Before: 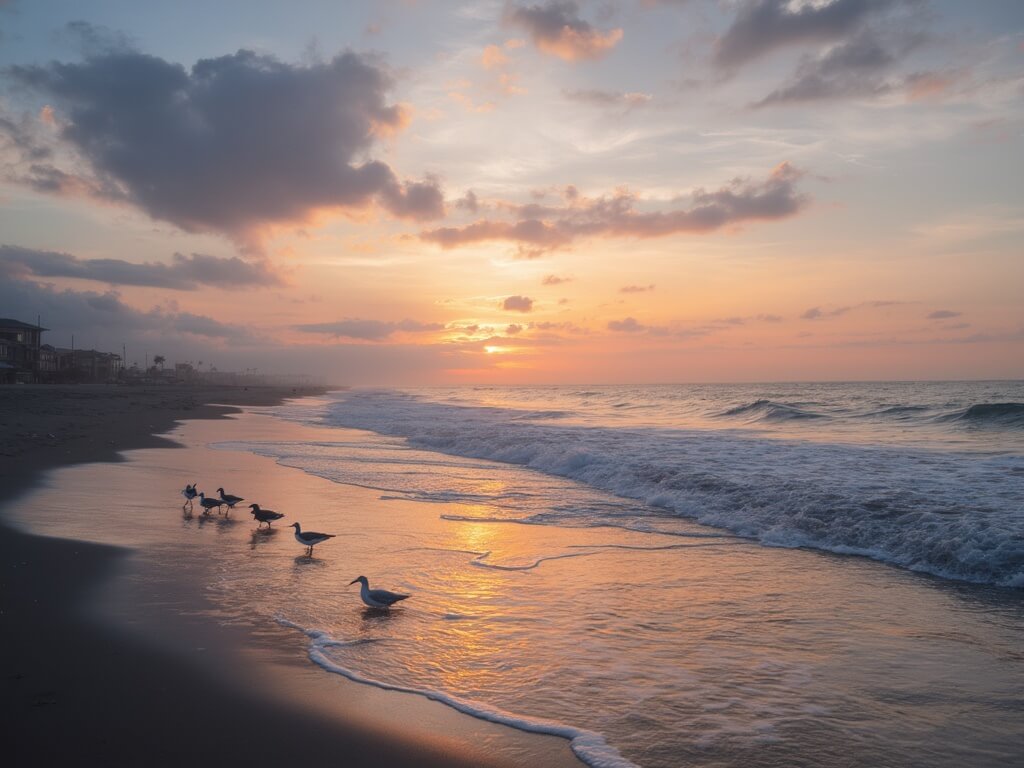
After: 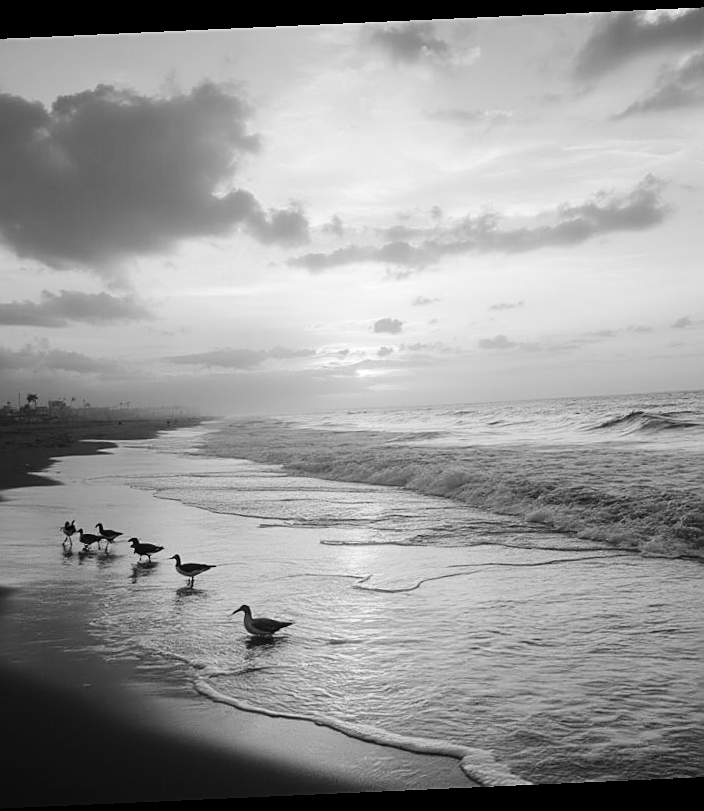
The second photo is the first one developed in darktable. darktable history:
monochrome: a 32, b 64, size 2.3, highlights 1
crop and rotate: left 13.537%, right 19.796%
exposure: black level correction 0.005, exposure 0.014 EV, compensate highlight preservation false
rotate and perspective: rotation -2.56°, automatic cropping off
sharpen: on, module defaults
base curve: curves: ch0 [(0, 0) (0.036, 0.025) (0.121, 0.166) (0.206, 0.329) (0.605, 0.79) (1, 1)], preserve colors none
